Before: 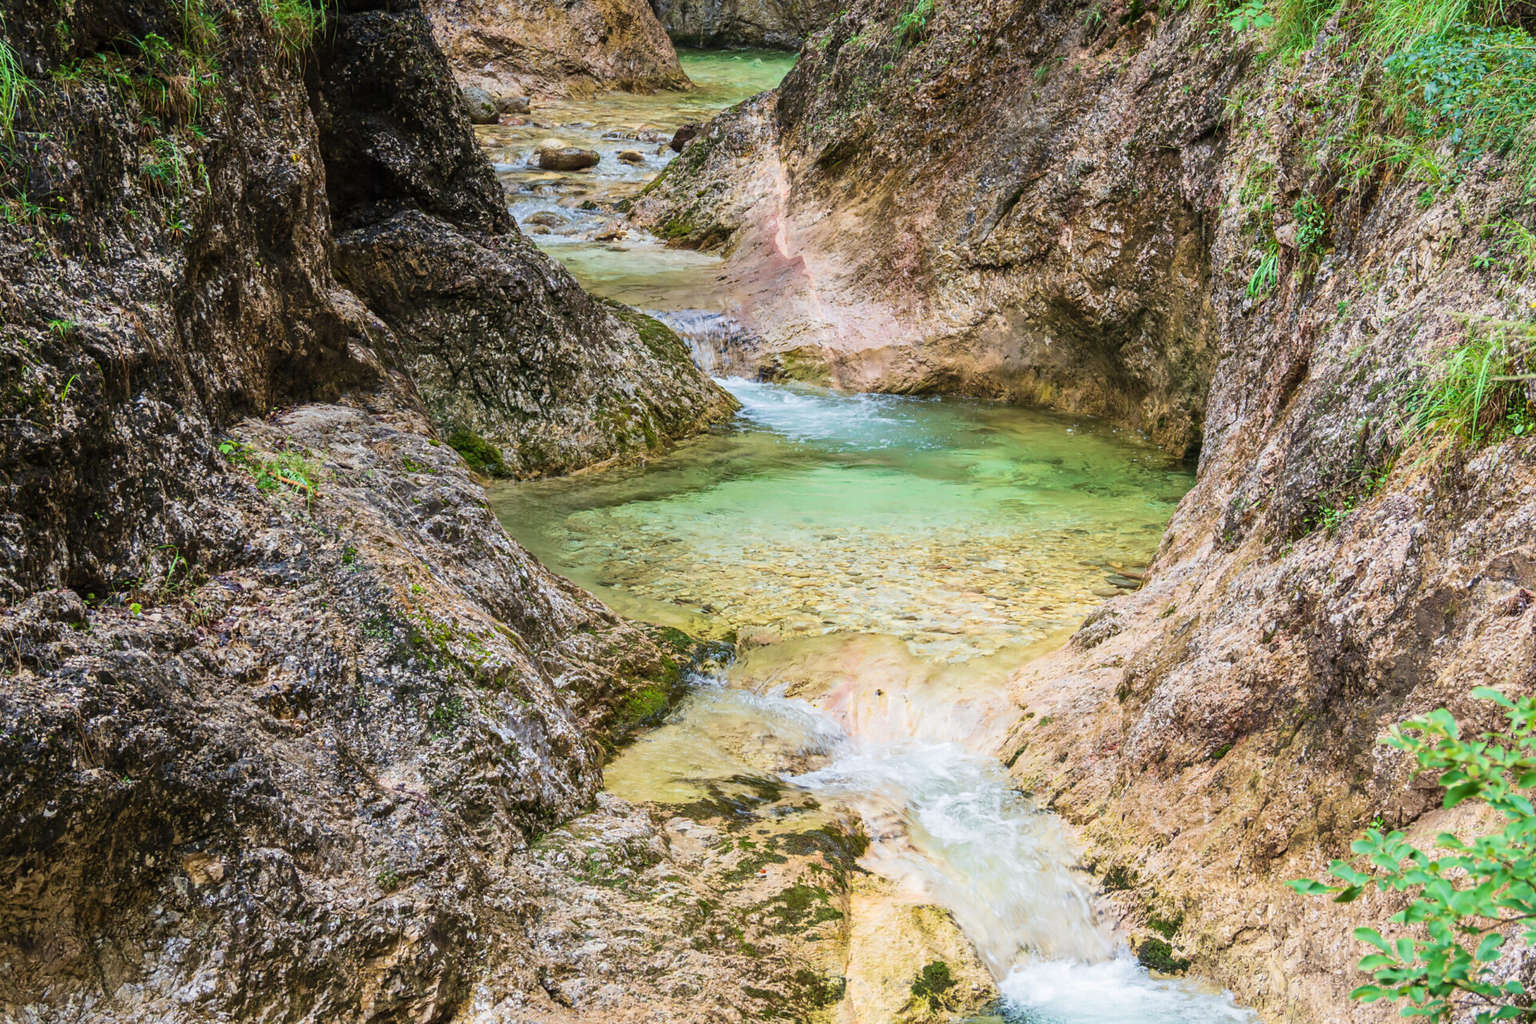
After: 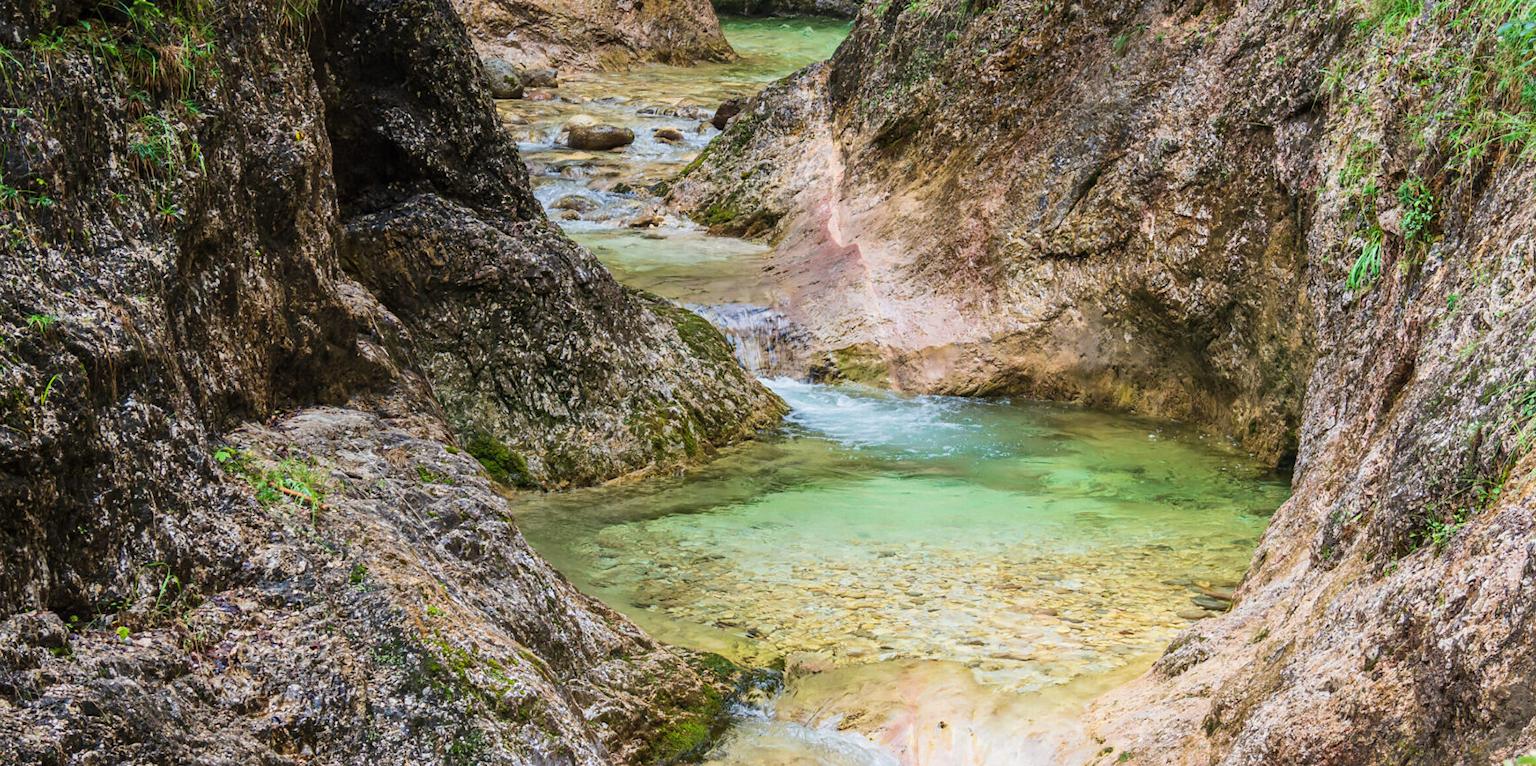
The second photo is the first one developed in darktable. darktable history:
crop: left 1.566%, top 3.423%, right 7.605%, bottom 28.478%
